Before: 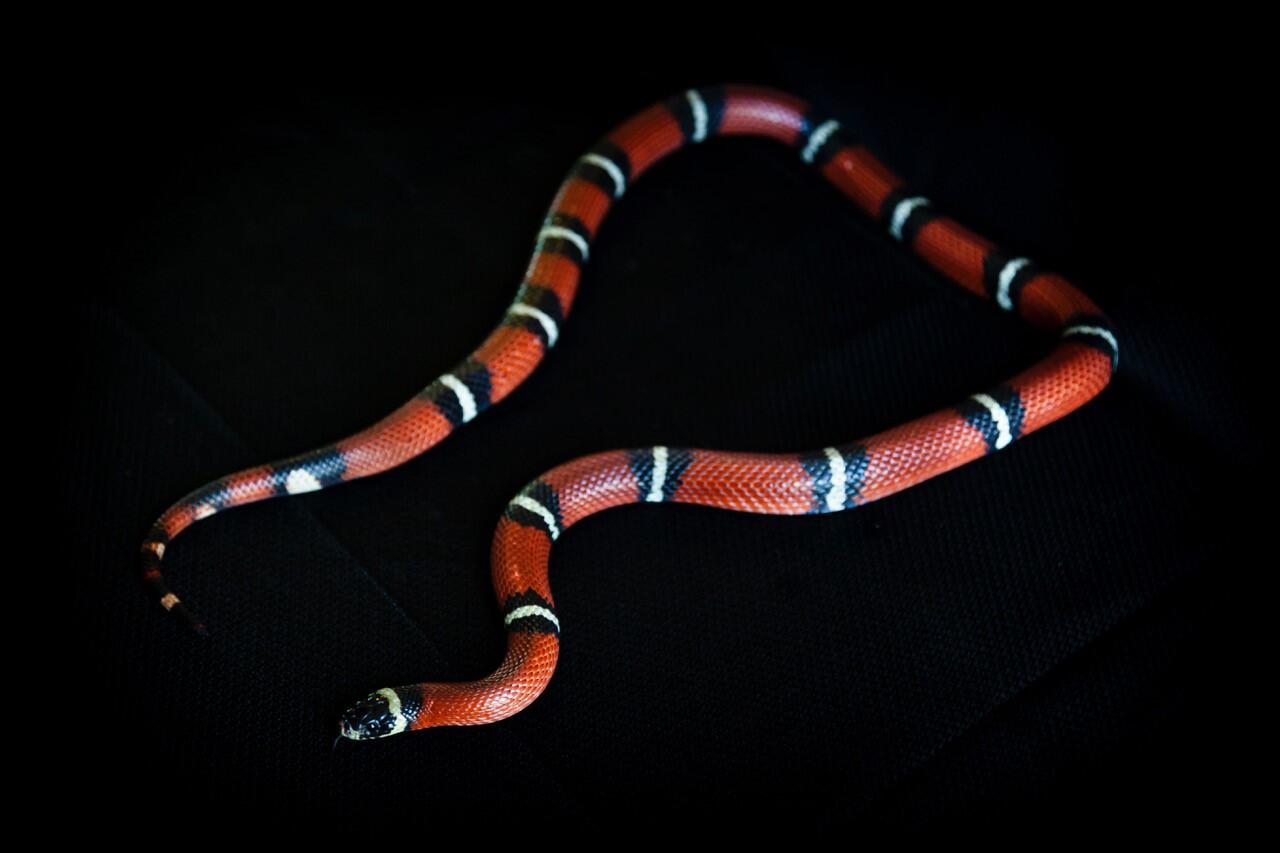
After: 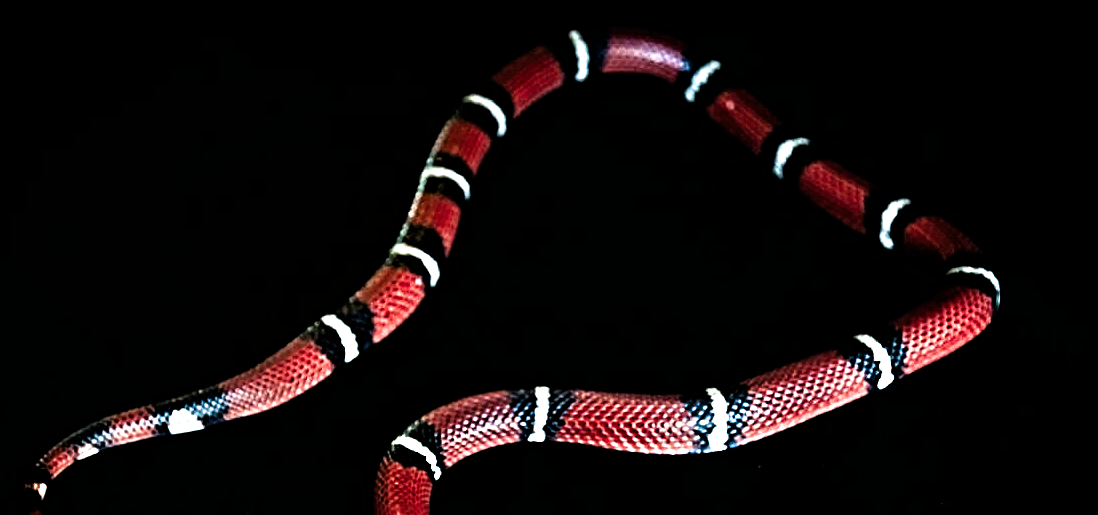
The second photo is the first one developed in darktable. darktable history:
filmic rgb: black relative exposure -8.19 EV, white relative exposure 2.2 EV, target white luminance 99.979%, hardness 7.06, latitude 74.78%, contrast 1.319, highlights saturation mix -1.89%, shadows ↔ highlights balance 30.38%, iterations of high-quality reconstruction 0
crop and rotate: left 9.254%, top 7.237%, right 4.902%, bottom 32.281%
color zones: curves: ch1 [(0.235, 0.558) (0.75, 0.5)]; ch2 [(0.25, 0.462) (0.749, 0.457)]
sharpen: radius 4.05, amount 1.994
